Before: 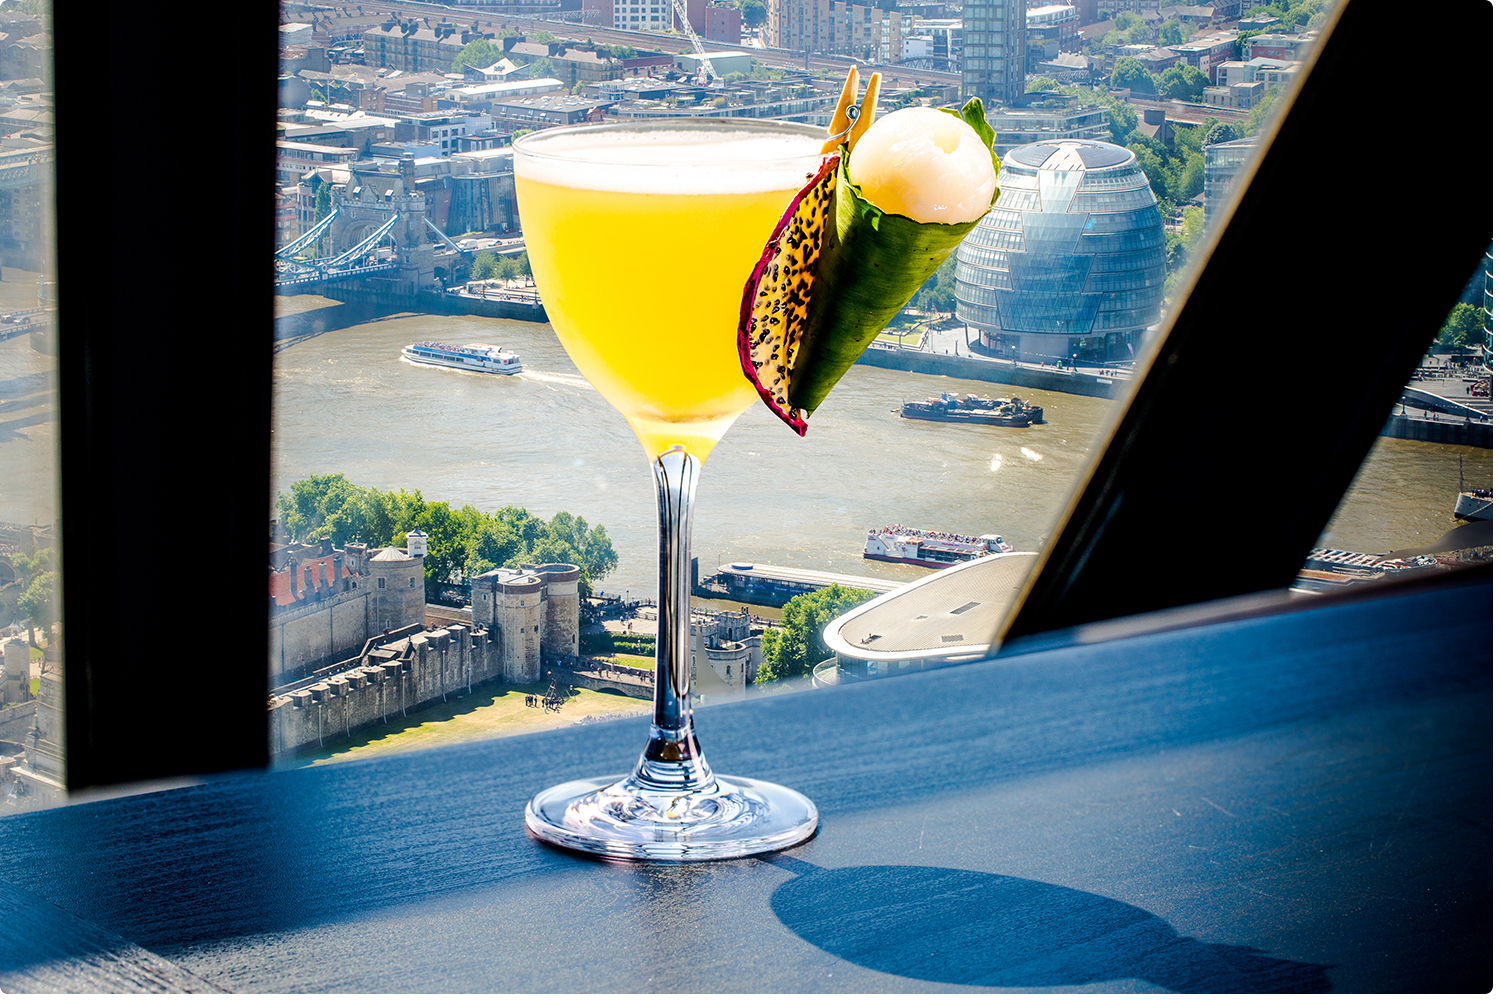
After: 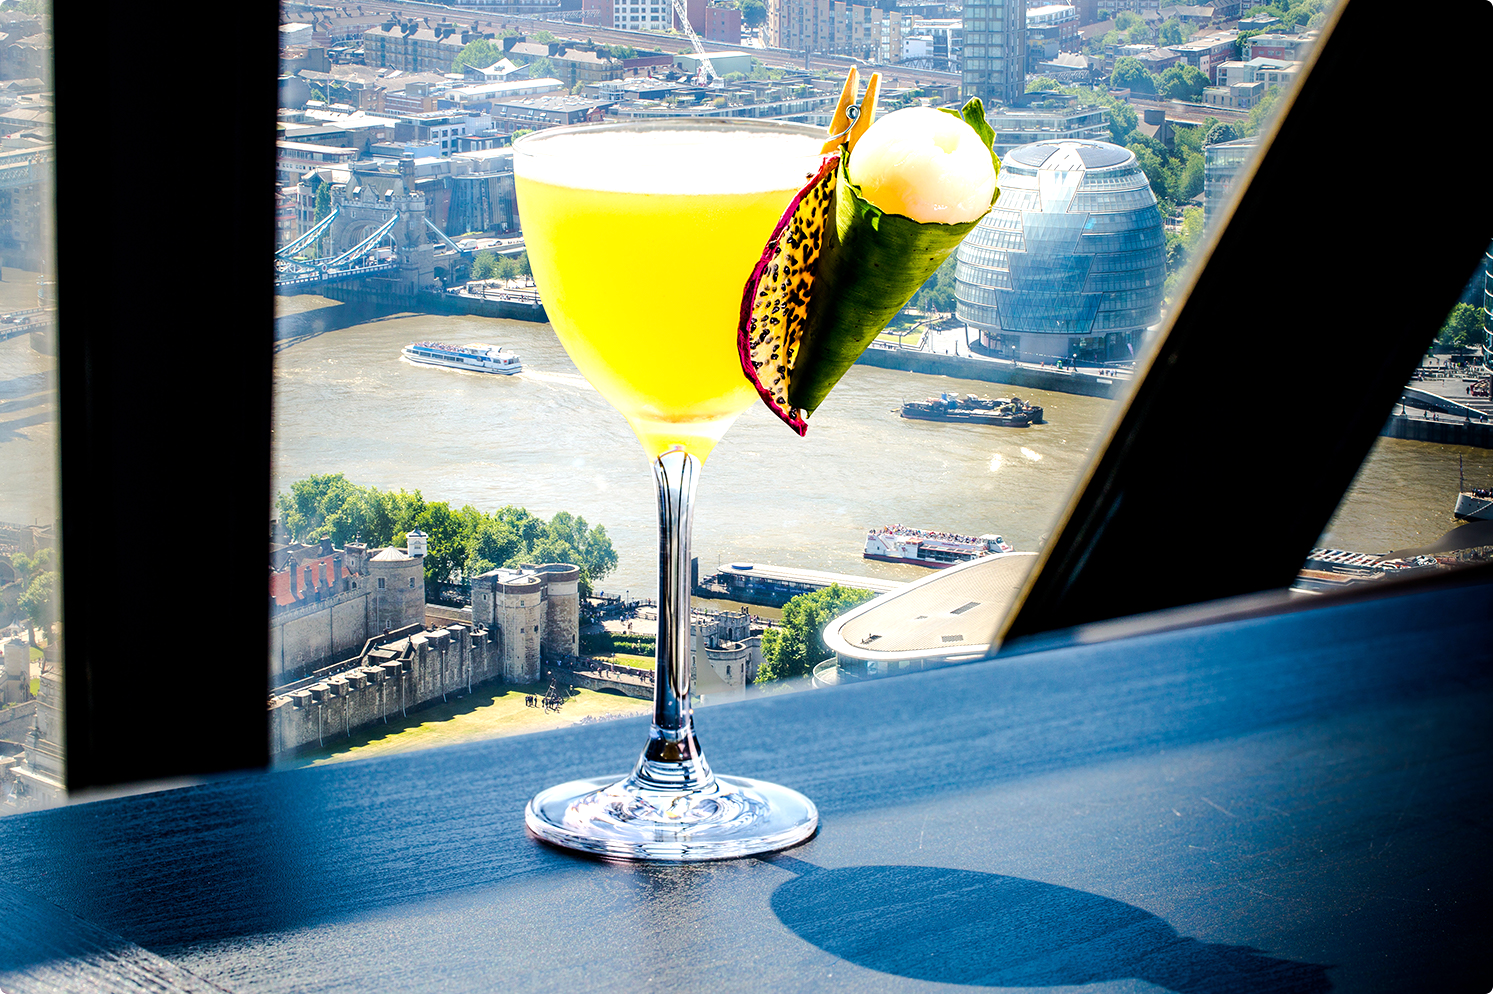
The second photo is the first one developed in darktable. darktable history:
tone equalizer: -8 EV -0.455 EV, -7 EV -0.36 EV, -6 EV -0.315 EV, -5 EV -0.183 EV, -3 EV 0.217 EV, -2 EV 0.346 EV, -1 EV 0.372 EV, +0 EV 0.401 EV, smoothing diameter 2.19%, edges refinement/feathering 21.45, mask exposure compensation -1.57 EV, filter diffusion 5
